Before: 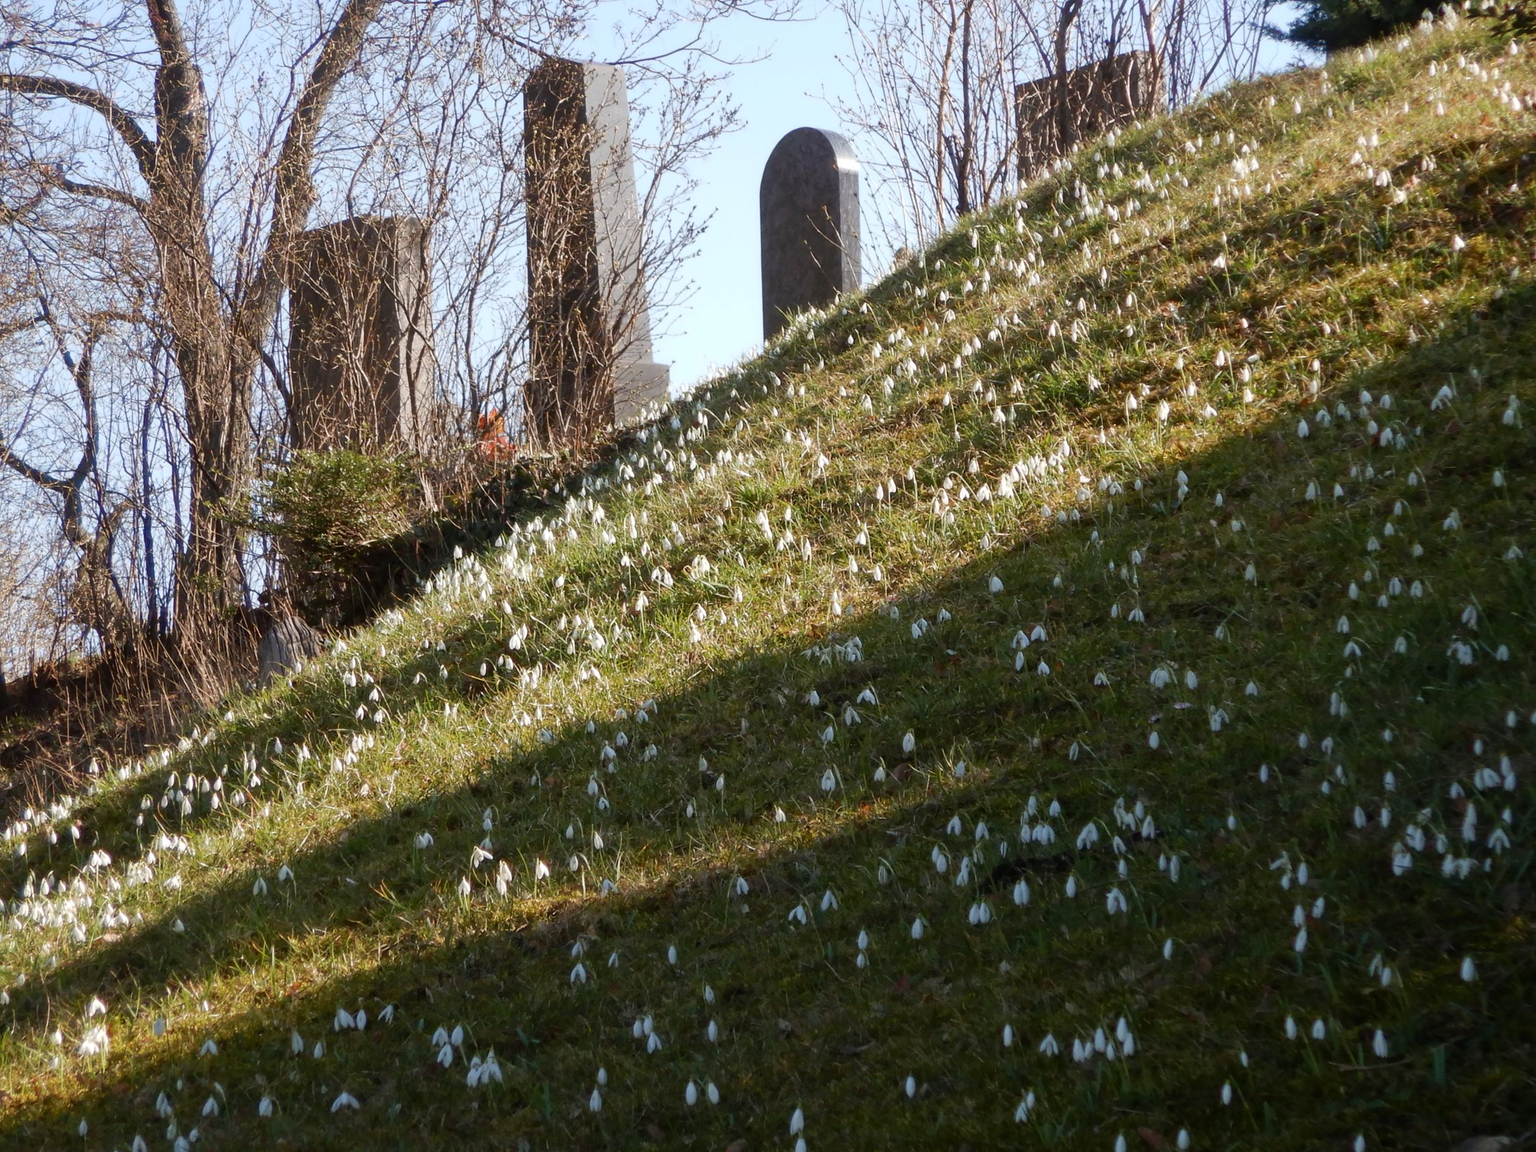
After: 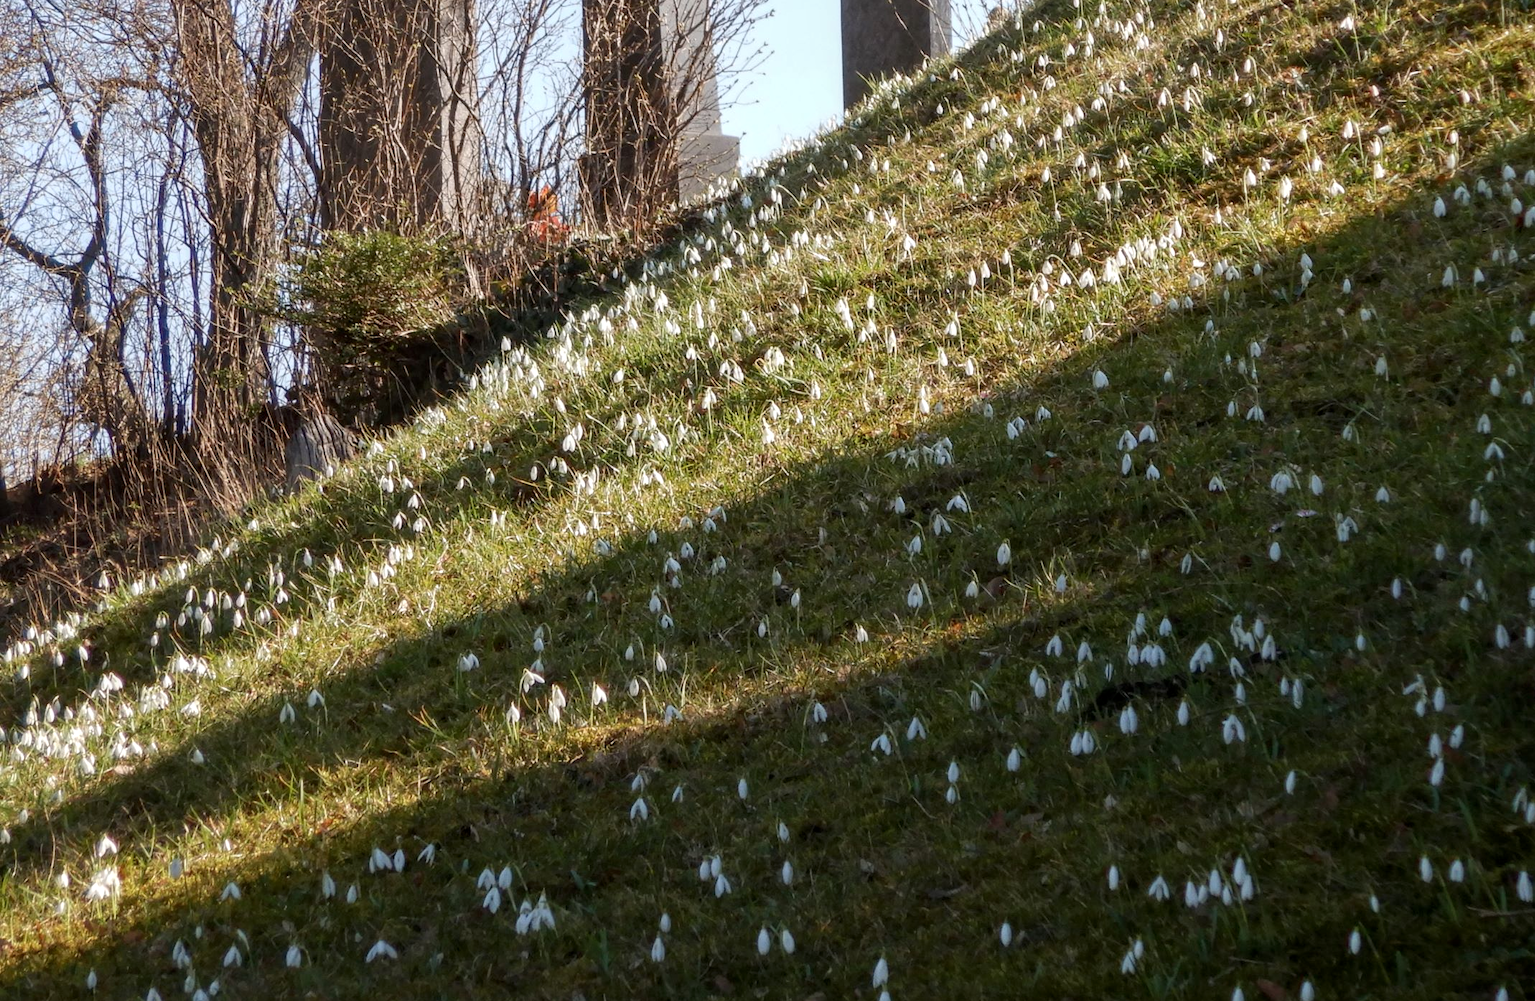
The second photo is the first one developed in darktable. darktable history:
crop: top 20.966%, right 9.463%, bottom 0.298%
local contrast: on, module defaults
